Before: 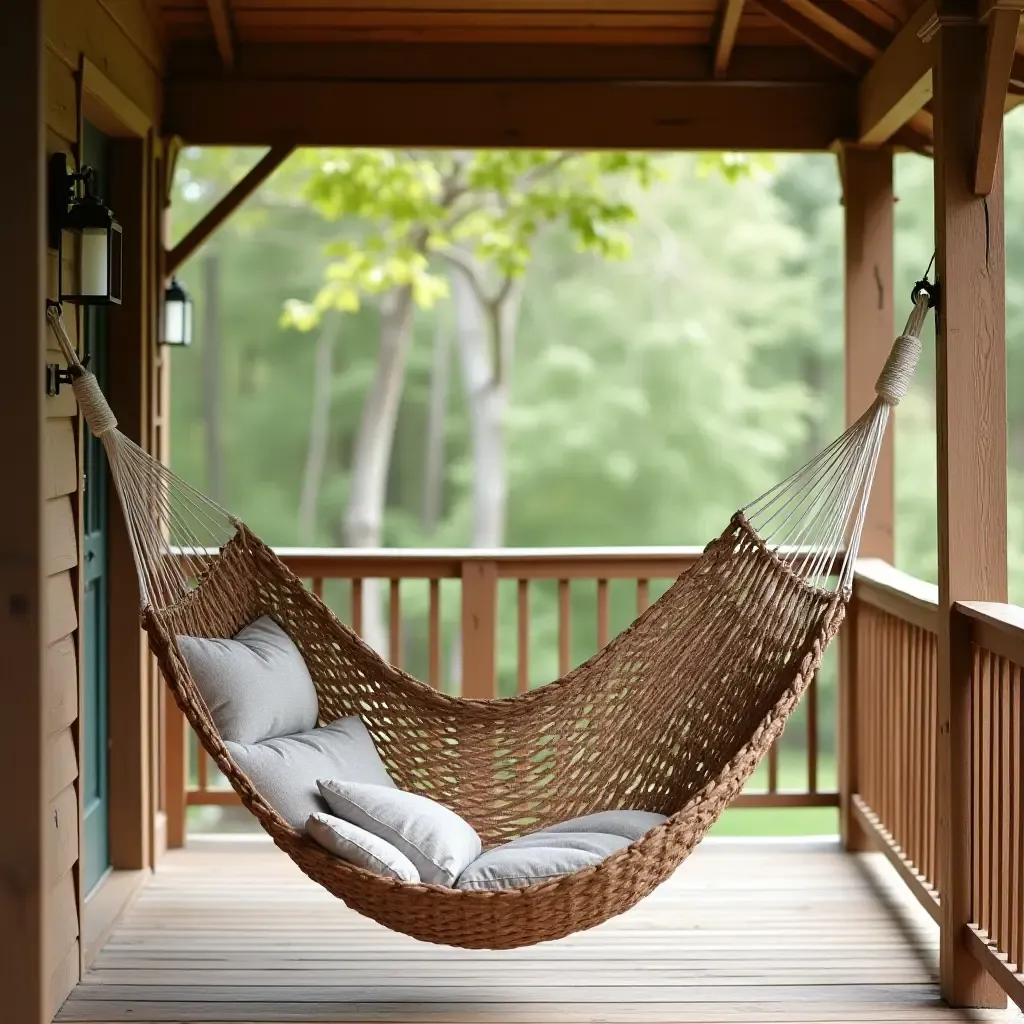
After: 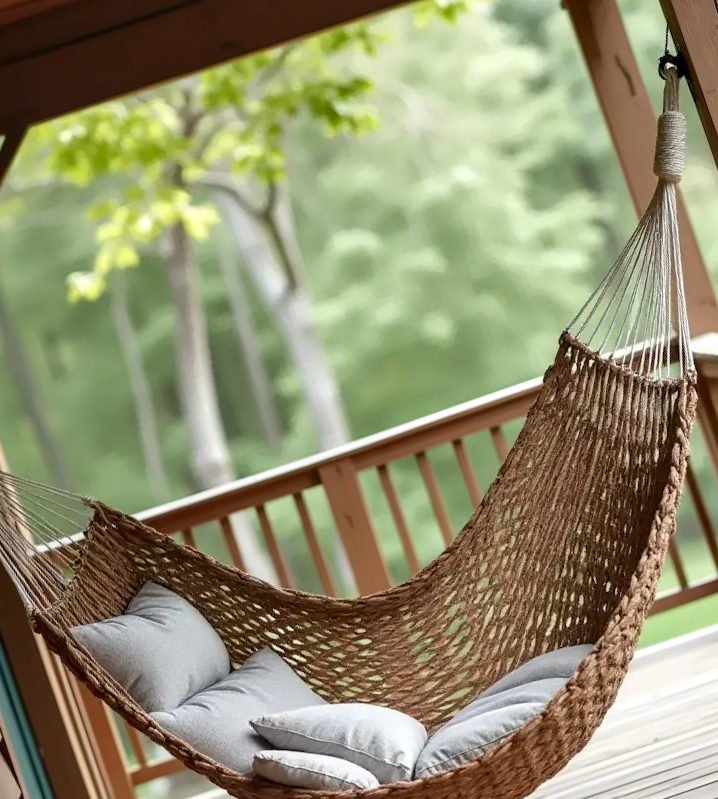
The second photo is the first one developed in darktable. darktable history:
shadows and highlights: shadows 22.19, highlights -49.18, soften with gaussian
local contrast: on, module defaults
crop and rotate: angle 18.54°, left 6.911%, right 4.226%, bottom 1.133%
